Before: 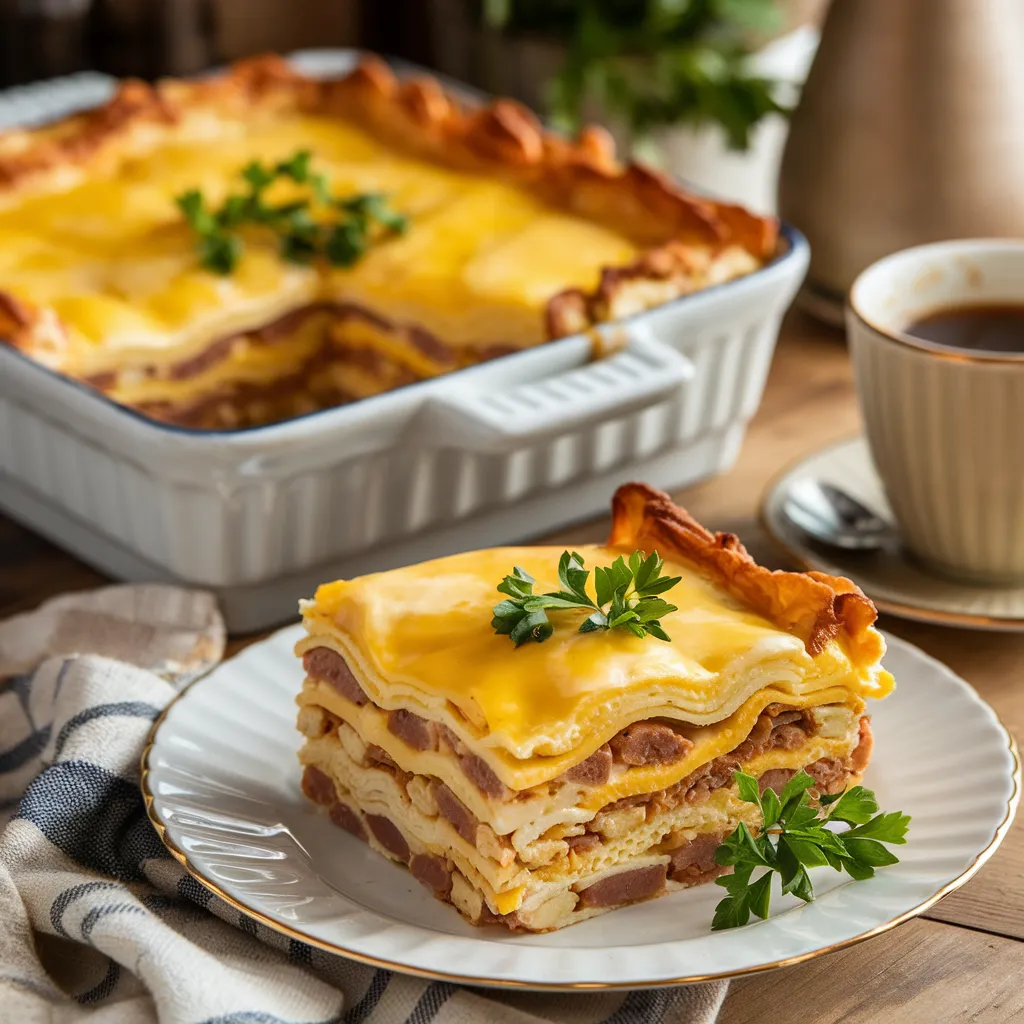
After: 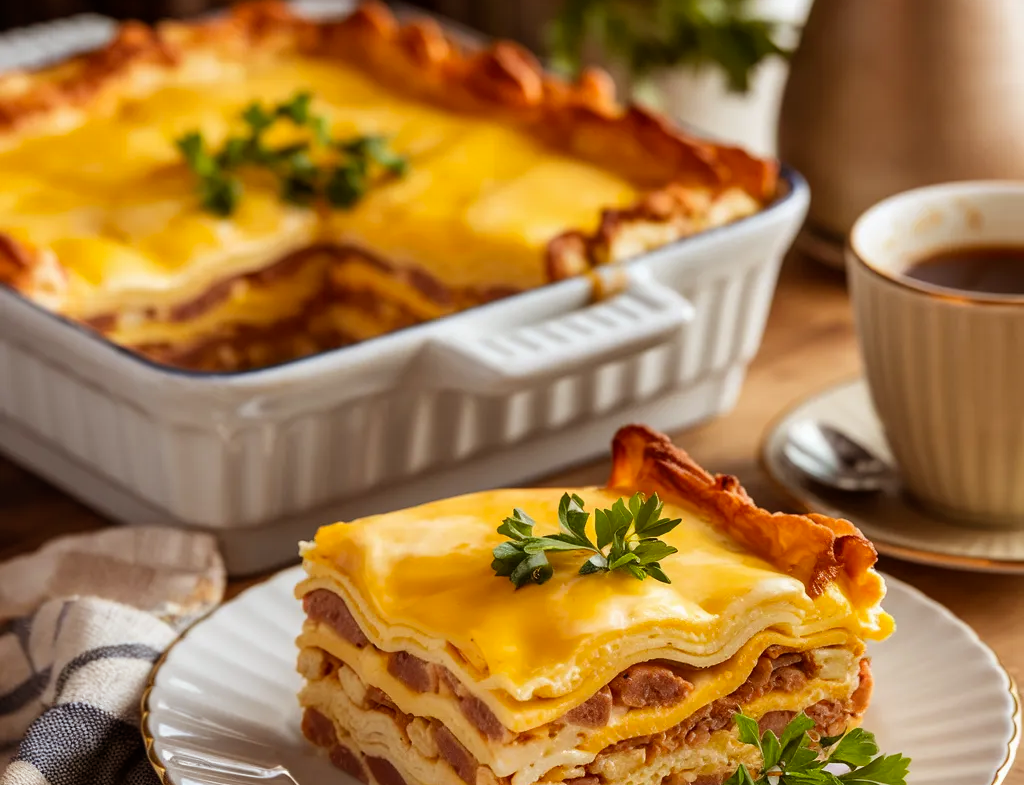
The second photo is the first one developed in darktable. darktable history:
crop: top 5.667%, bottom 17.637%
rgb levels: mode RGB, independent channels, levels [[0, 0.5, 1], [0, 0.521, 1], [0, 0.536, 1]]
